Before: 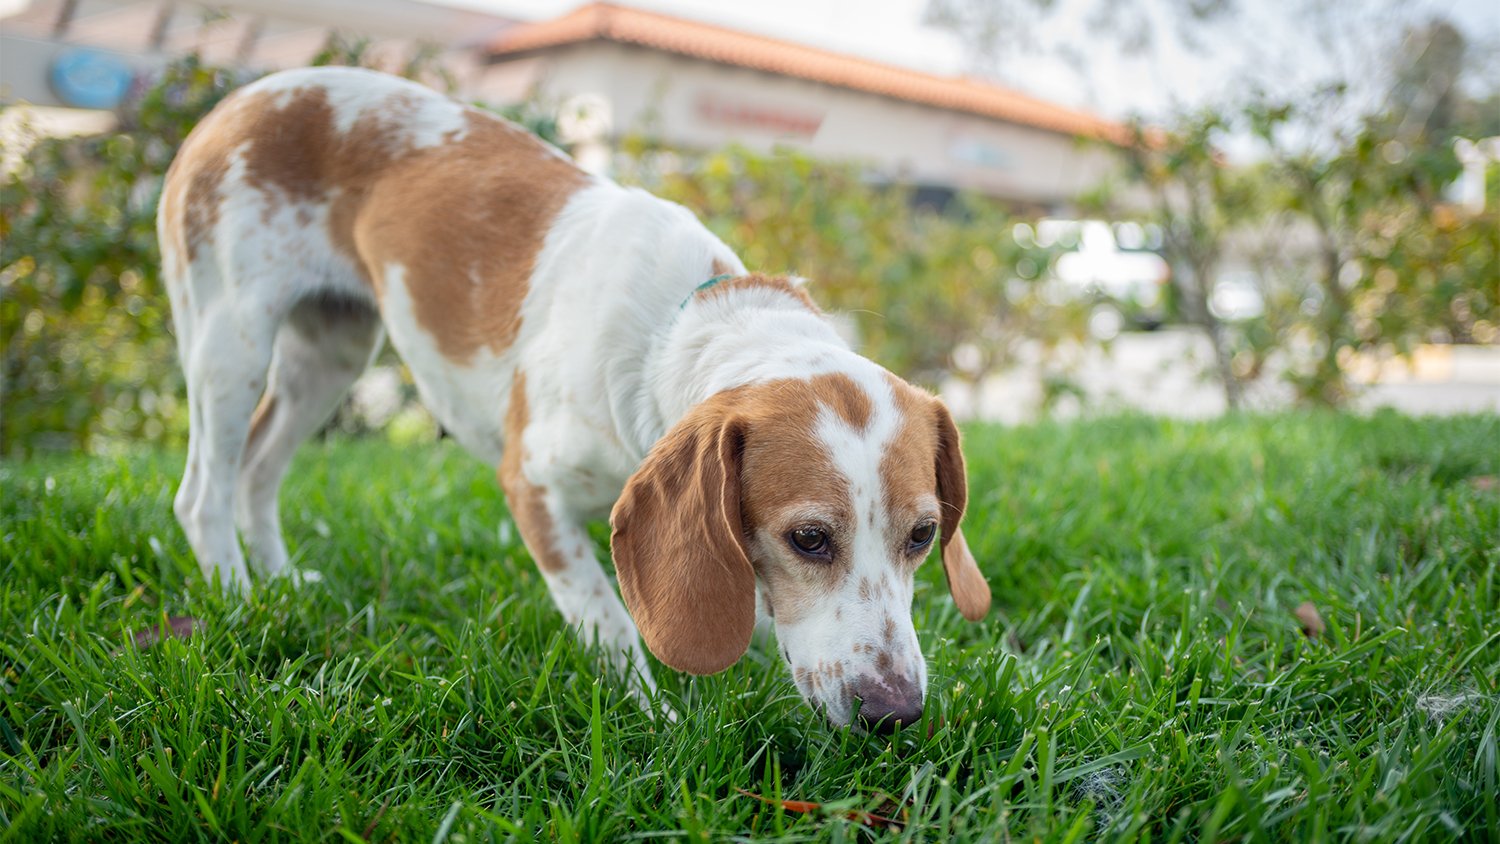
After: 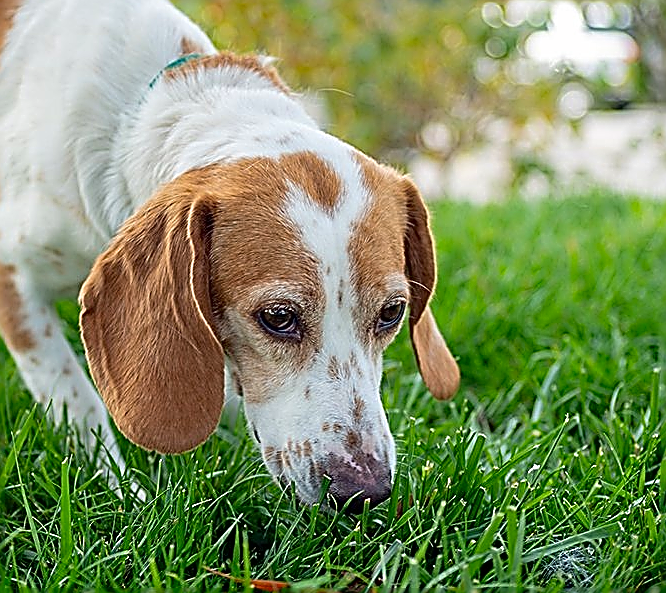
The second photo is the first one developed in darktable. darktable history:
sharpen: amount 2
contrast brightness saturation: saturation 0.13
crop: left 35.432%, top 26.233%, right 20.145%, bottom 3.432%
haze removal: compatibility mode true, adaptive false
